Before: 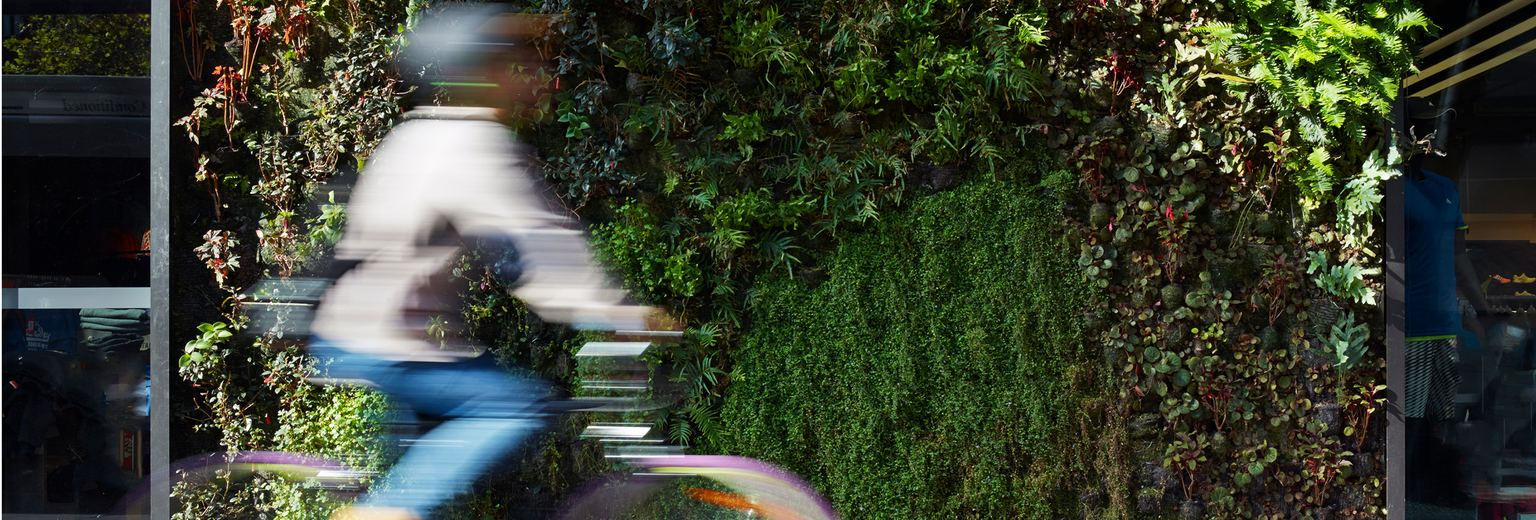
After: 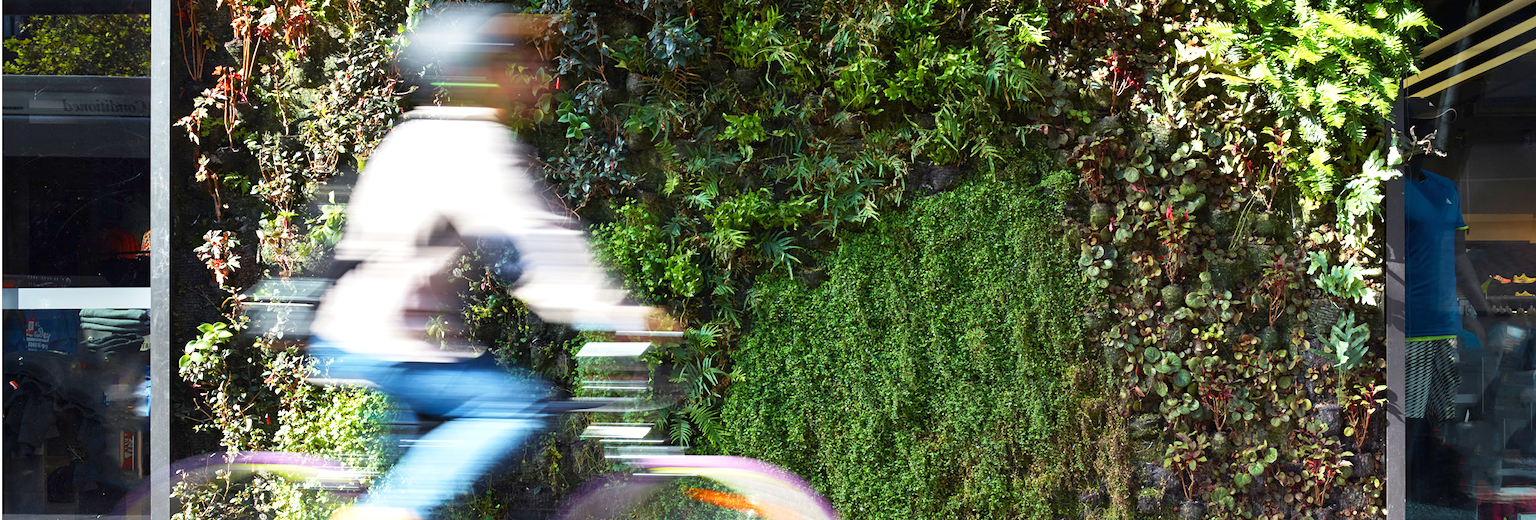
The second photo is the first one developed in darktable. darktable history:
exposure: black level correction 0, exposure 0.7 EV, compensate exposure bias true, compensate highlight preservation false
base curve: curves: ch0 [(0, 0) (0.204, 0.334) (0.55, 0.733) (1, 1)], preserve colors none
